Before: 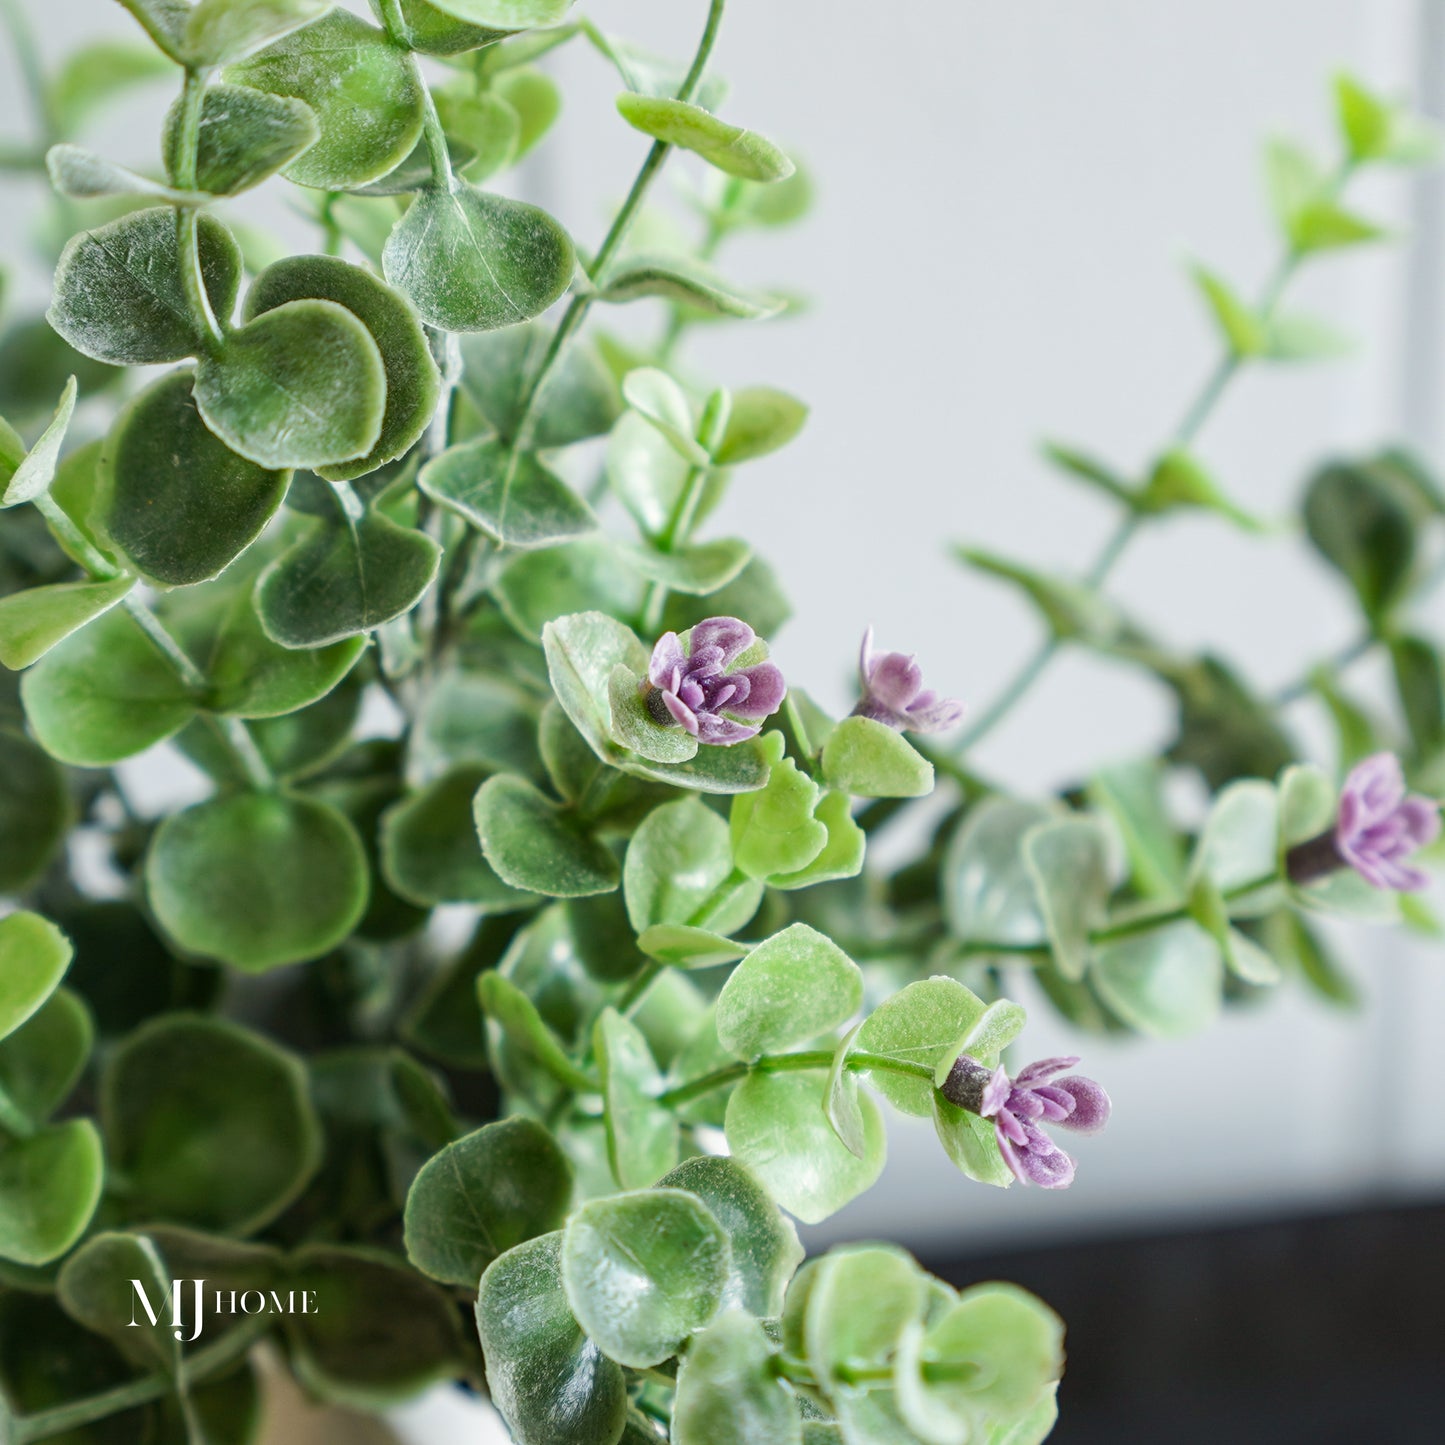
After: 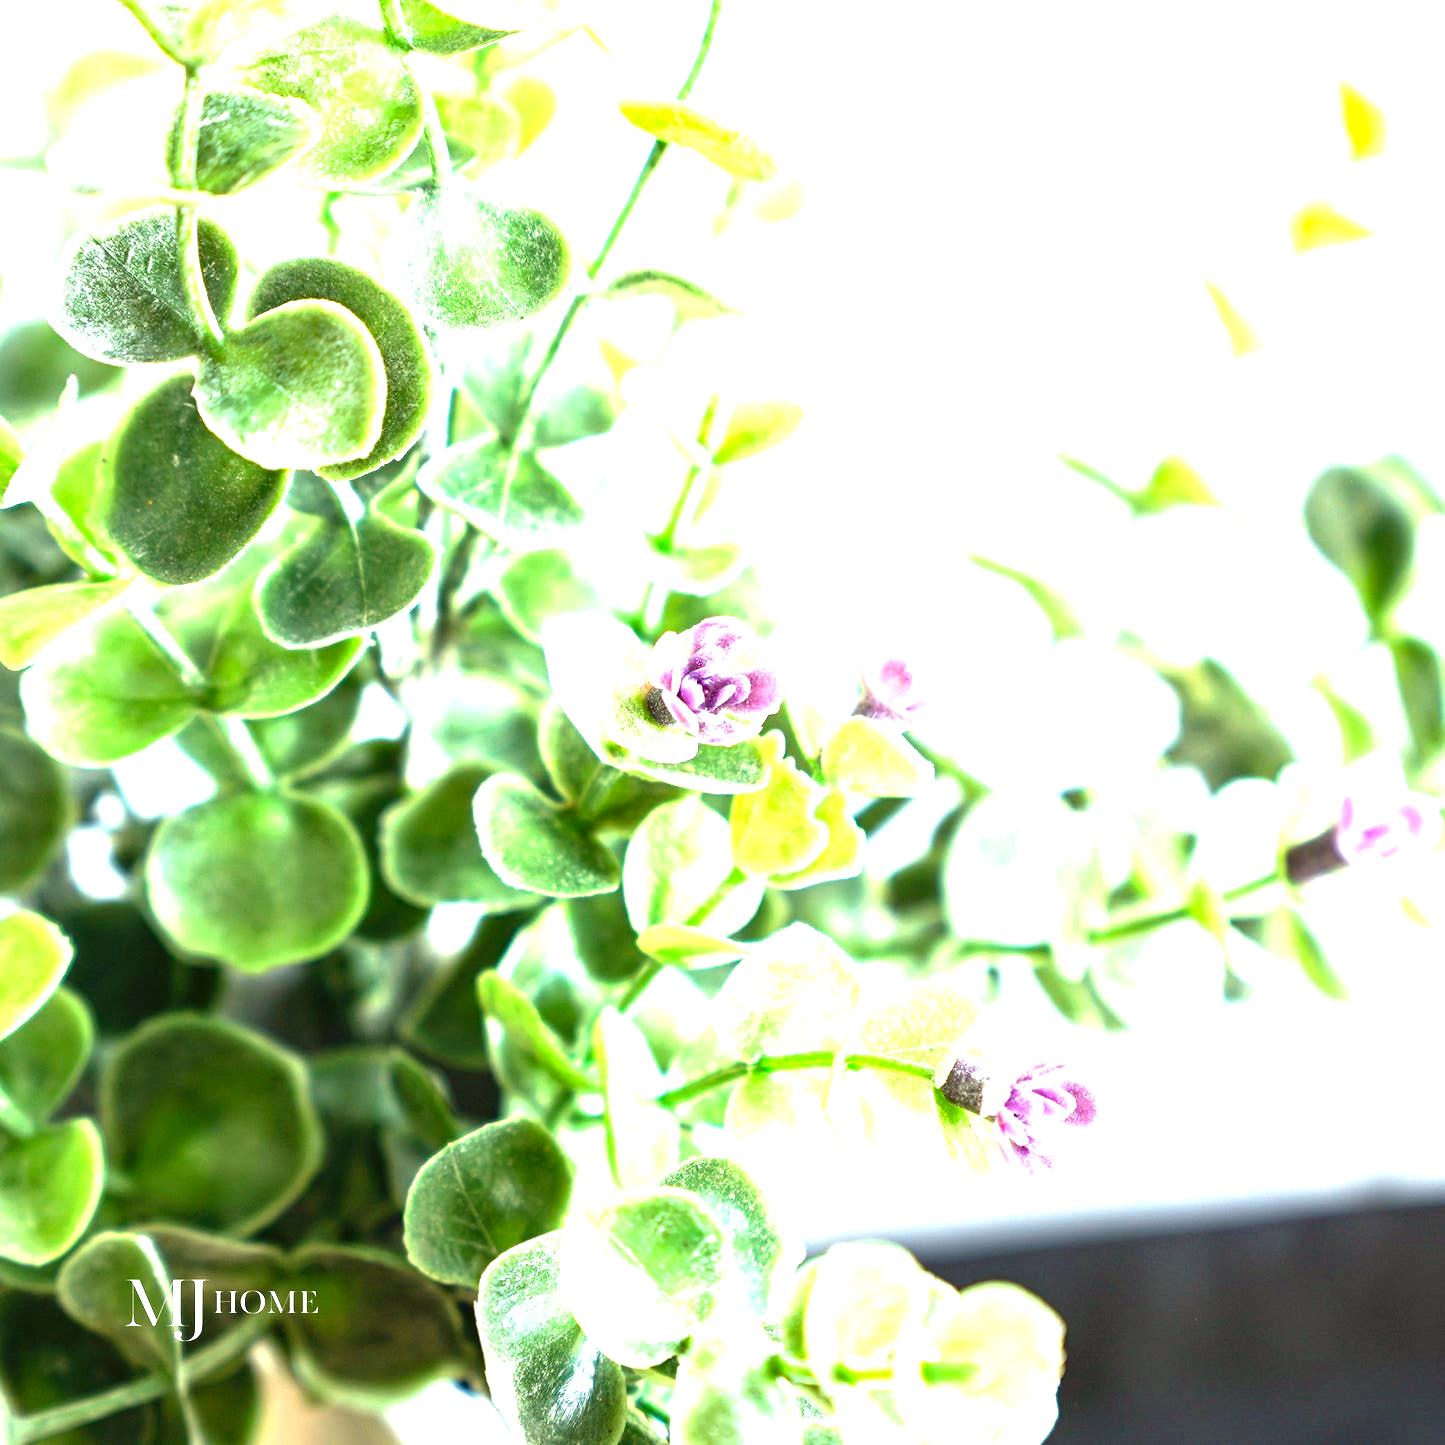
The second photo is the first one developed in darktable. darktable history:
levels: levels [0, 0.281, 0.562]
